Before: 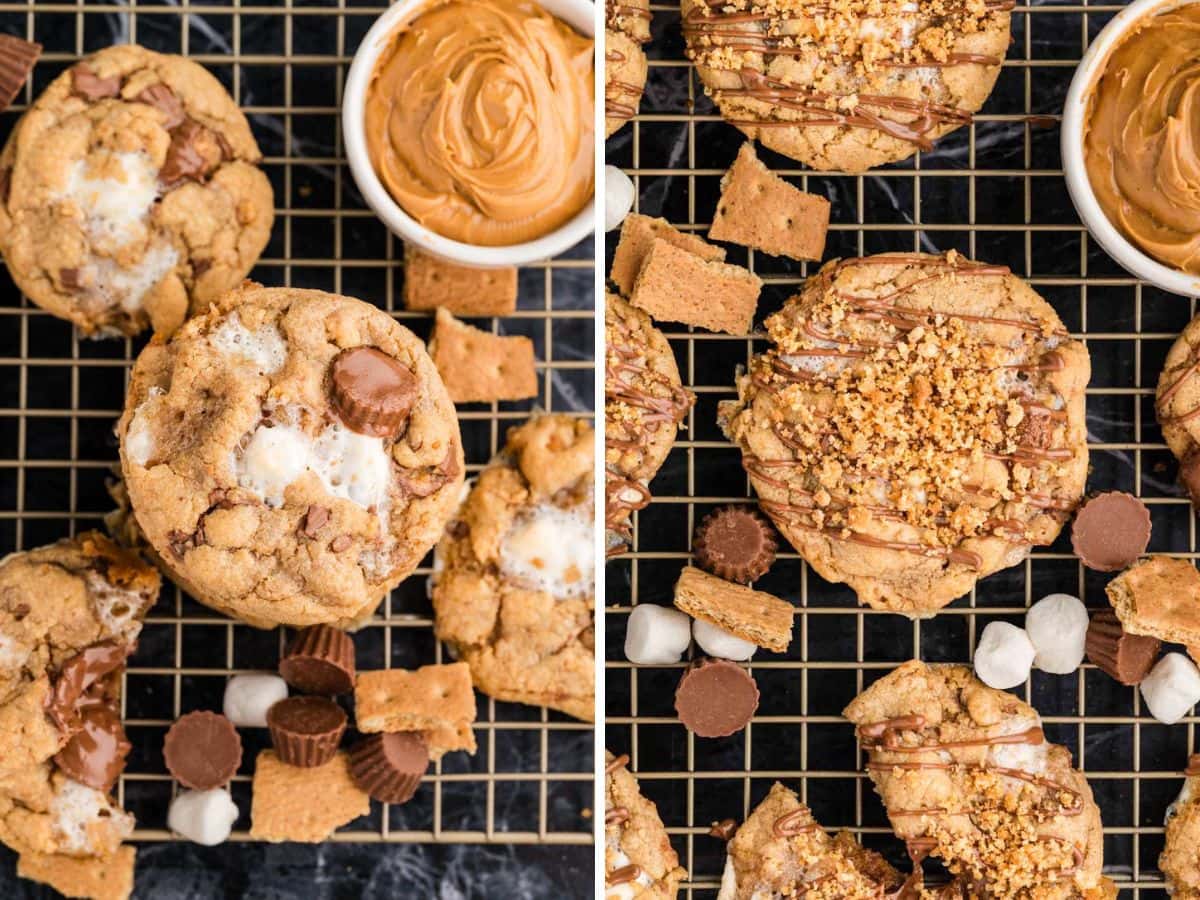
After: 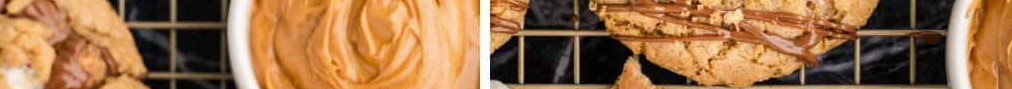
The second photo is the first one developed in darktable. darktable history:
shadows and highlights: shadows 40, highlights -54, highlights color adjustment 46%, low approximation 0.01, soften with gaussian
crop and rotate: left 9.644%, top 9.491%, right 6.021%, bottom 80.509%
